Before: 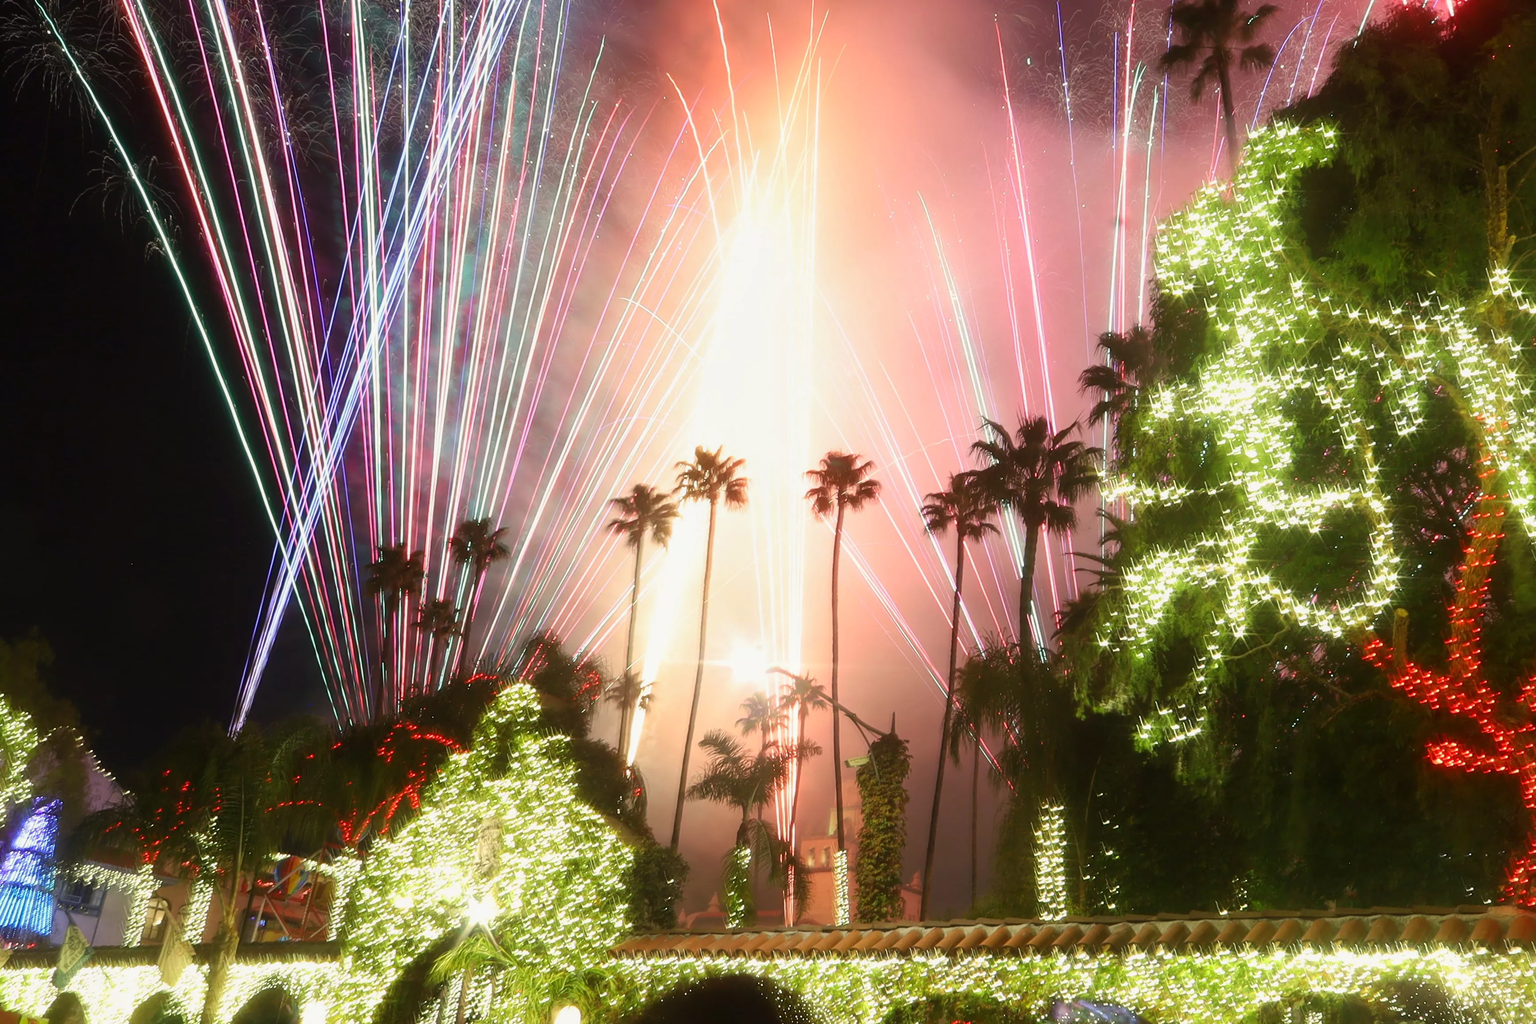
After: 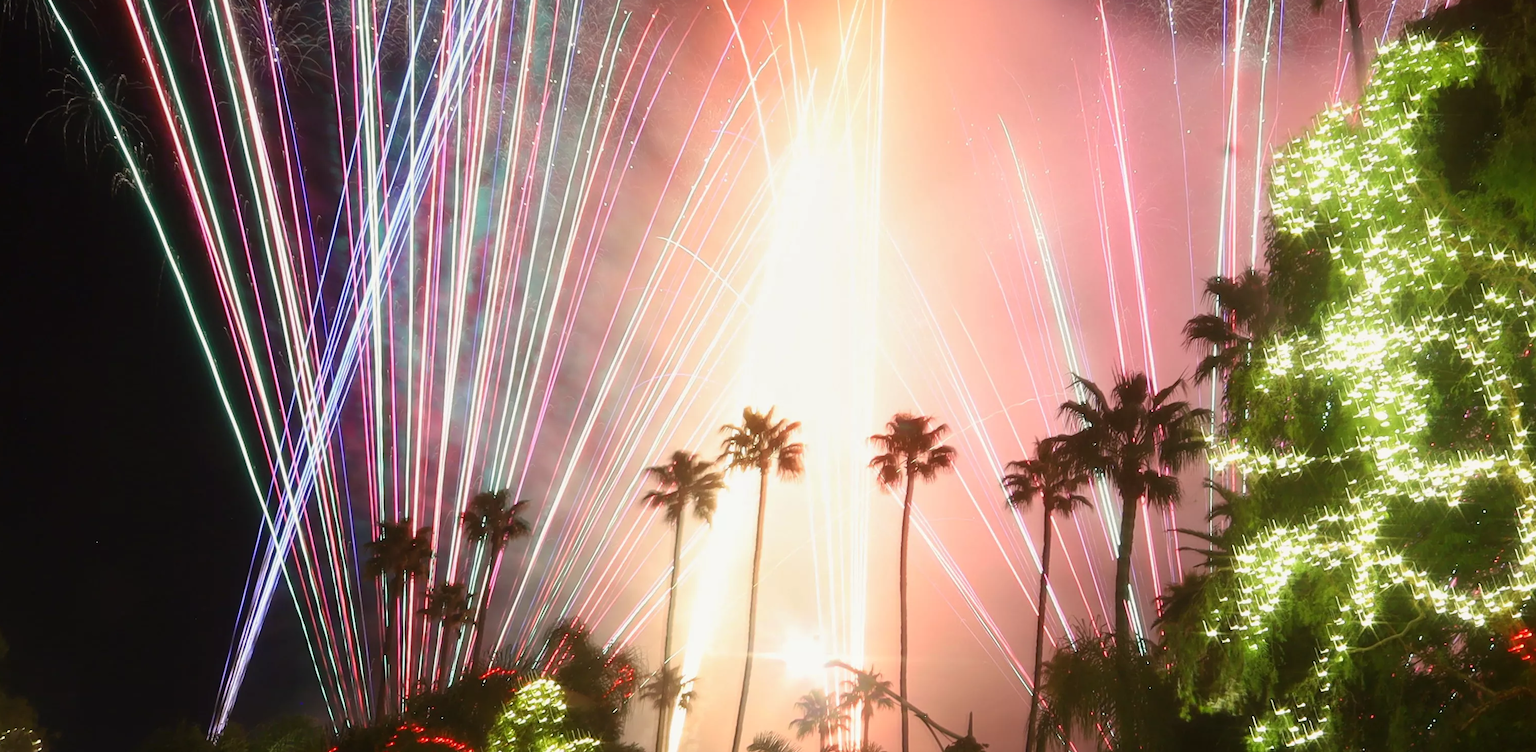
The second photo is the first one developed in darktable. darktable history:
crop: left 3.115%, top 8.961%, right 9.677%, bottom 26.909%
